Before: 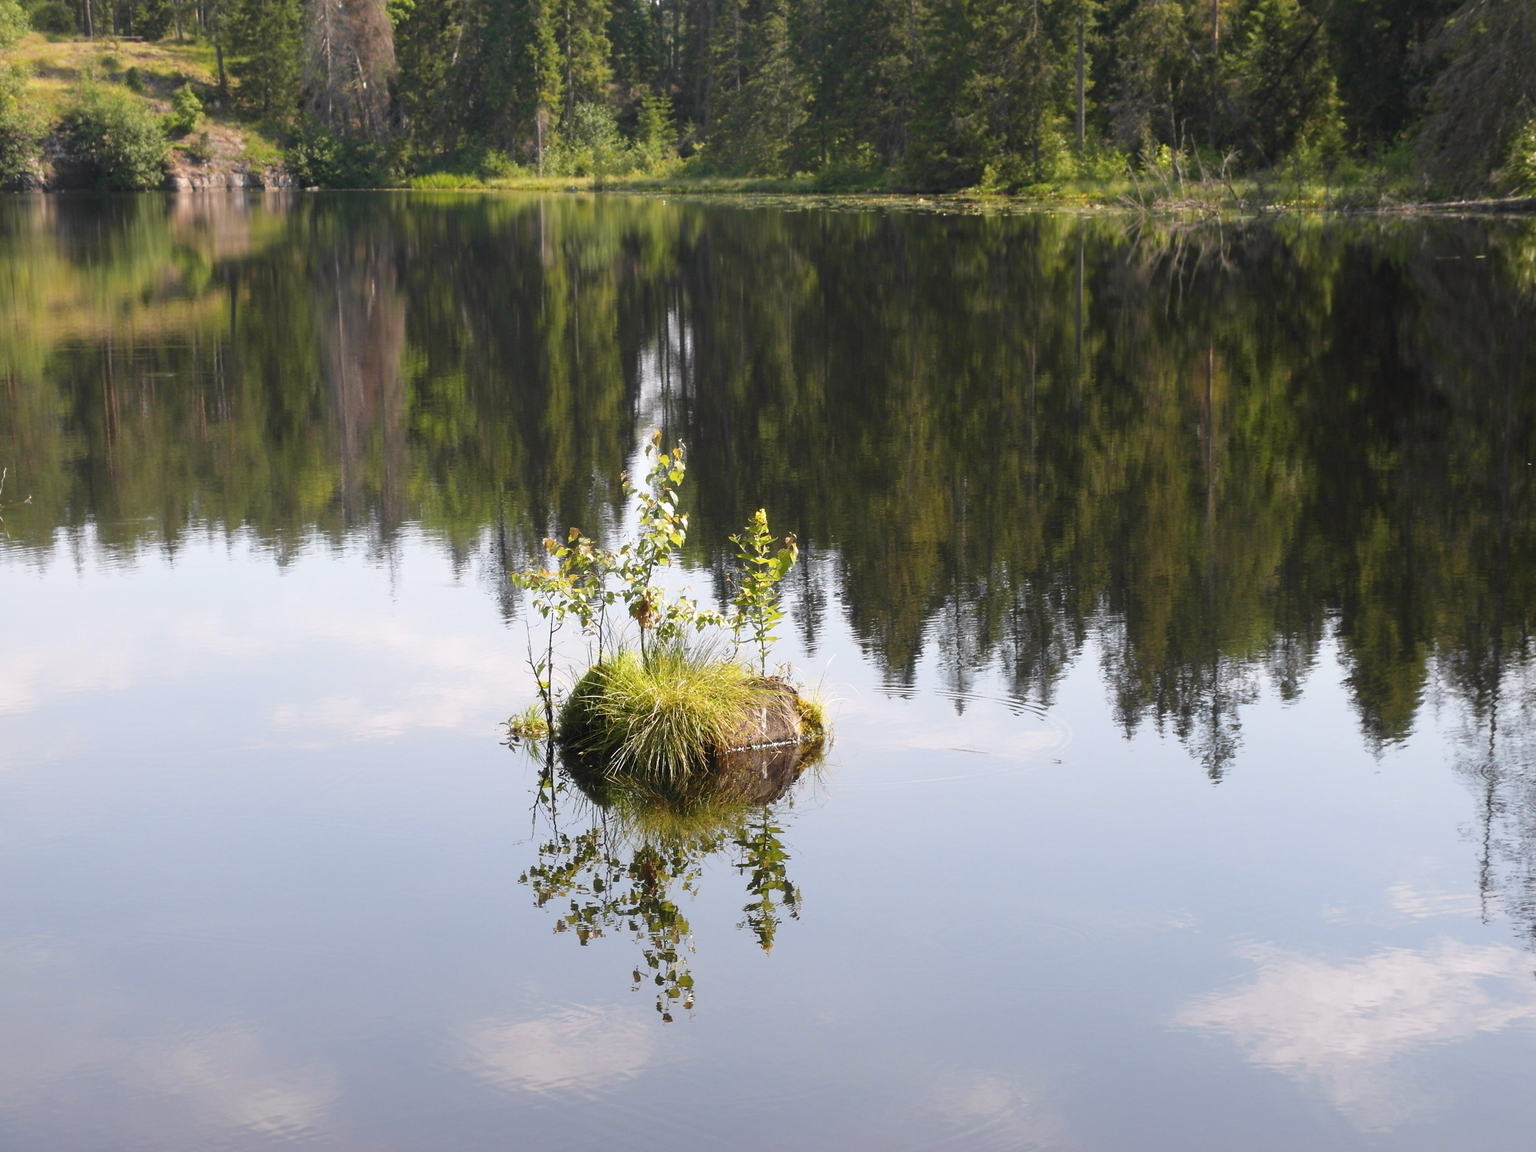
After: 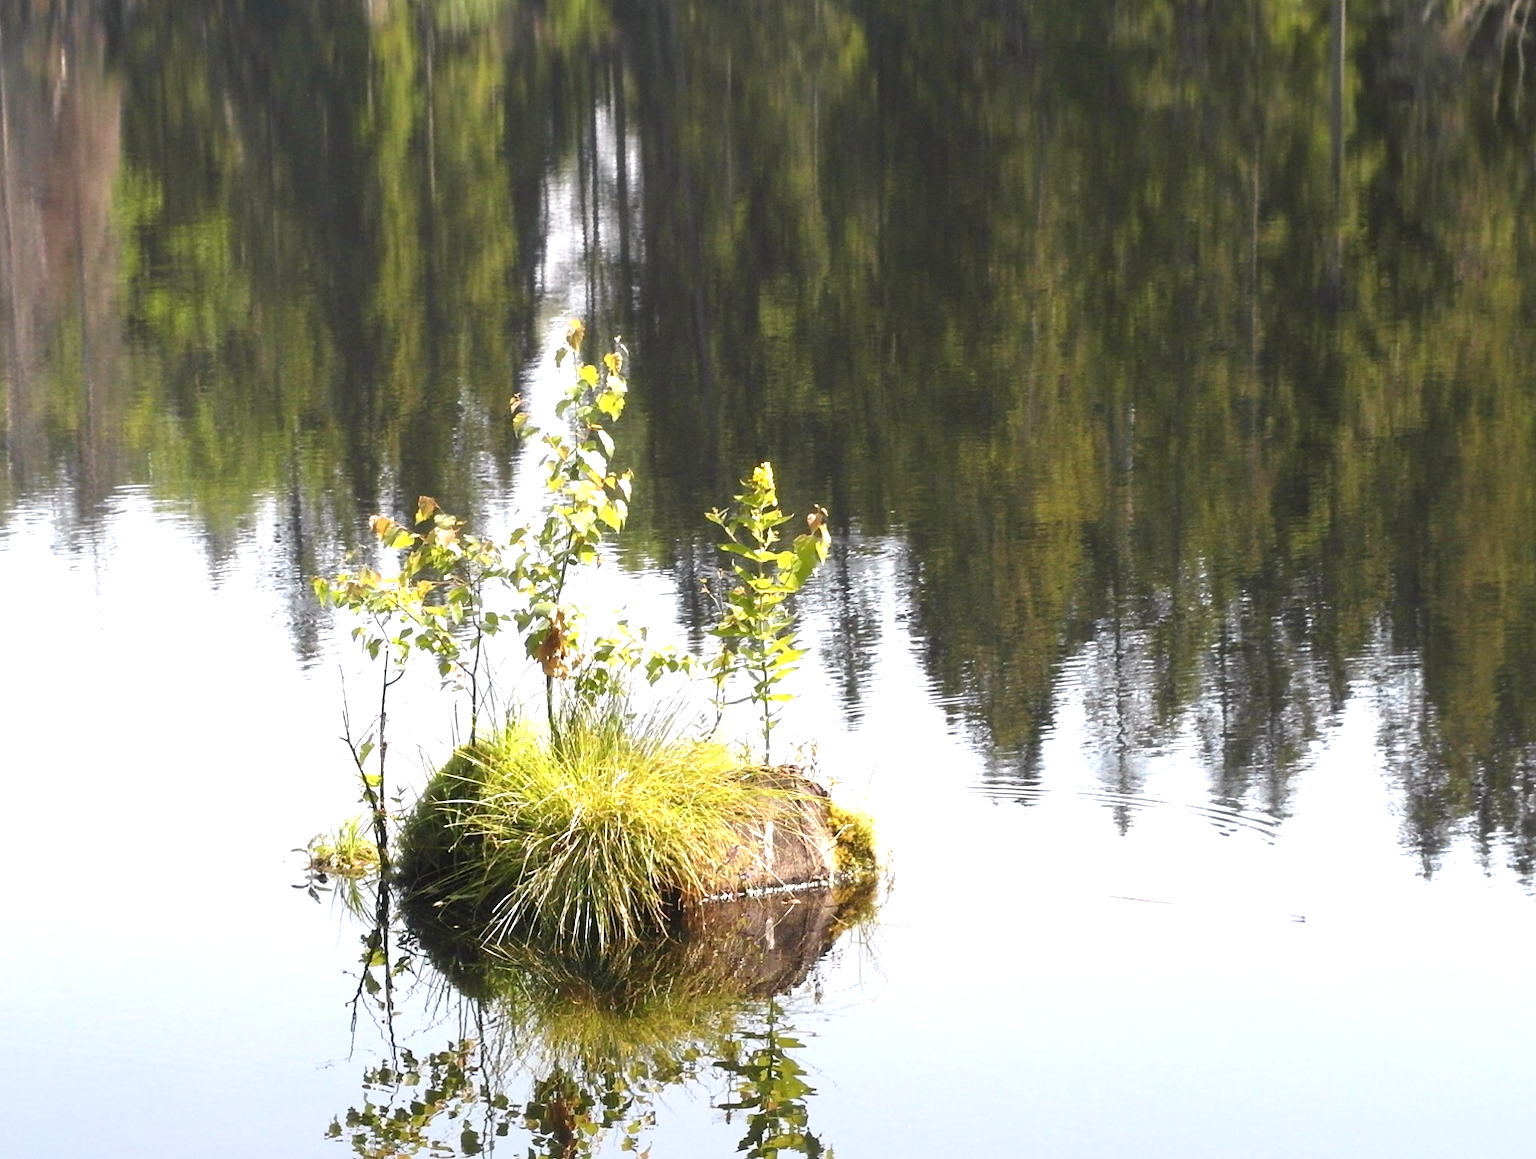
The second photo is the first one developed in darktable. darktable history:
crop and rotate: left 22.037%, top 21.932%, right 22.562%, bottom 22.269%
exposure: exposure 0.768 EV, compensate highlight preservation false
